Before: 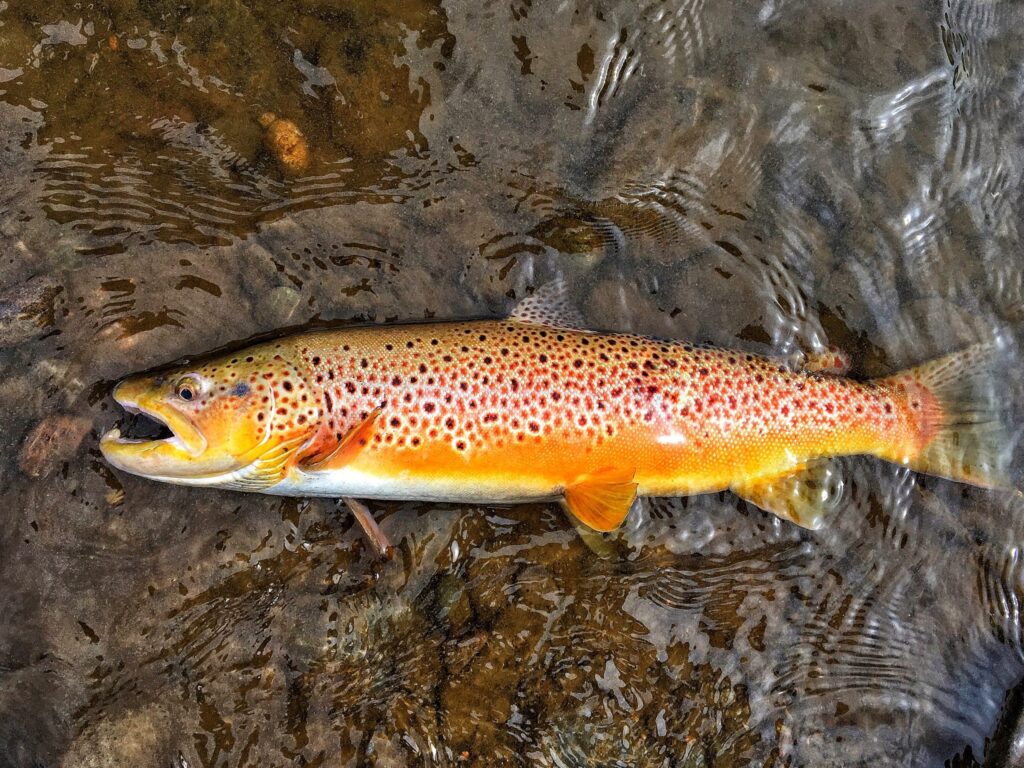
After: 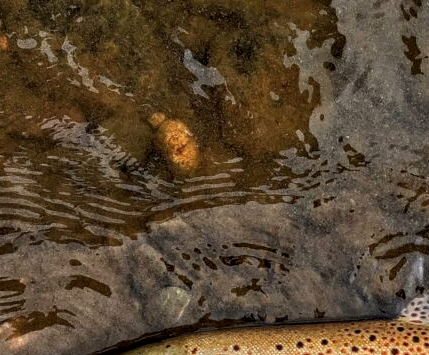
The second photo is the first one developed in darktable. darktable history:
local contrast: detail 130%
crop and rotate: left 10.817%, top 0.062%, right 47.194%, bottom 53.626%
